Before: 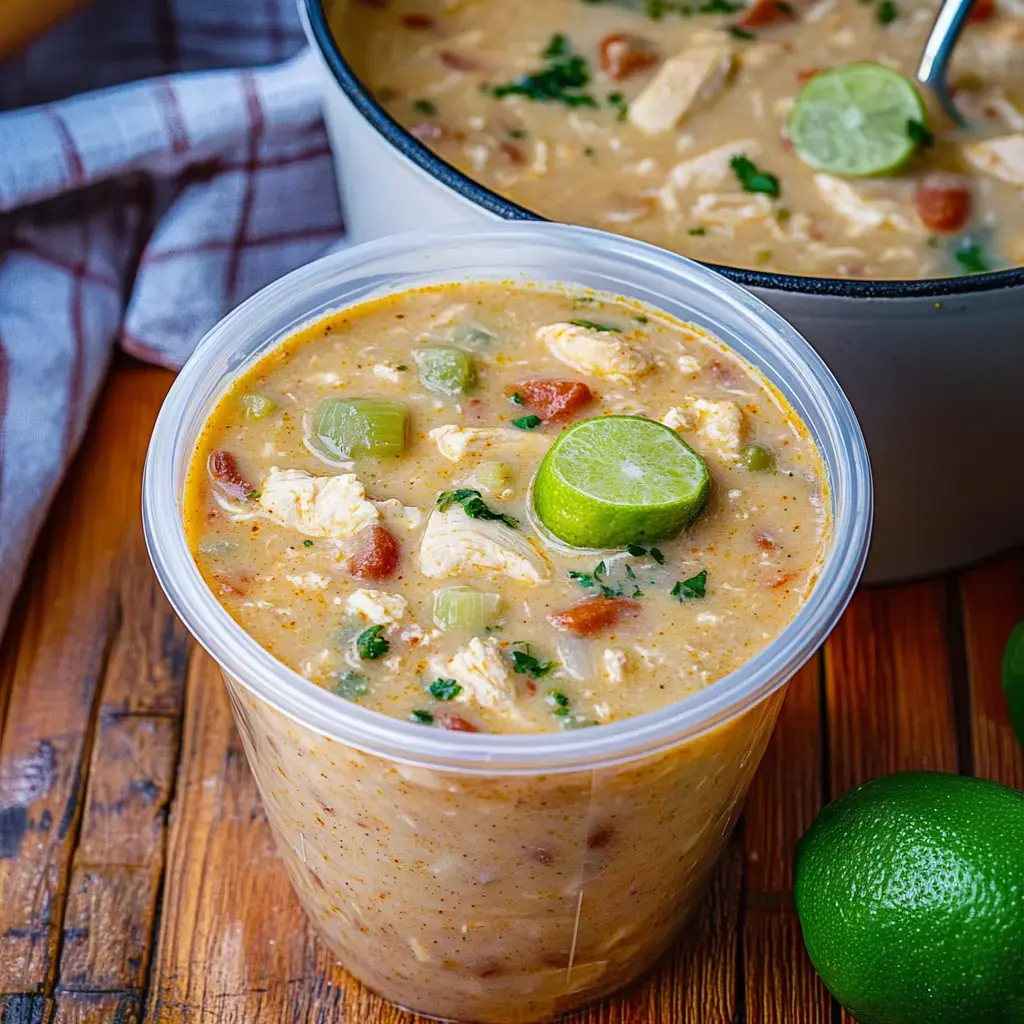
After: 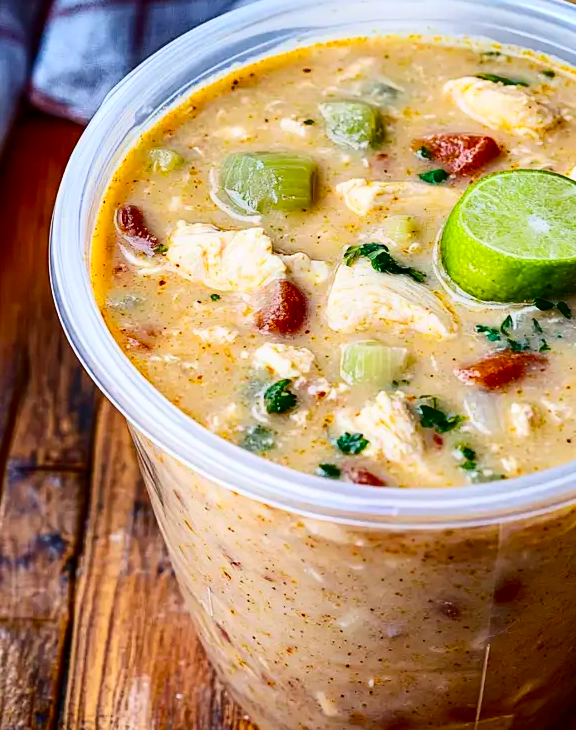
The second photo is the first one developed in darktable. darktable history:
crop: left 9.087%, top 24.097%, right 34.603%, bottom 4.533%
contrast brightness saturation: contrast 0.305, brightness -0.084, saturation 0.174
